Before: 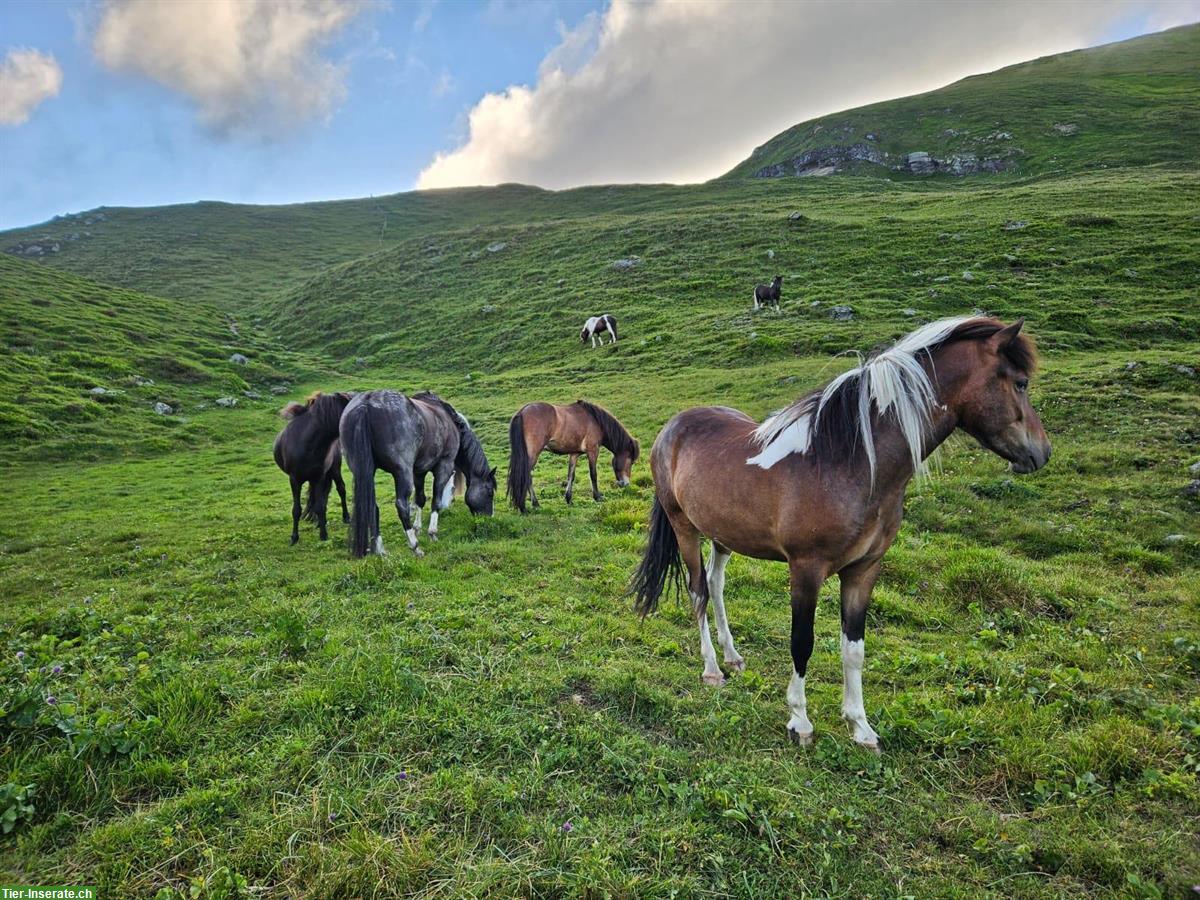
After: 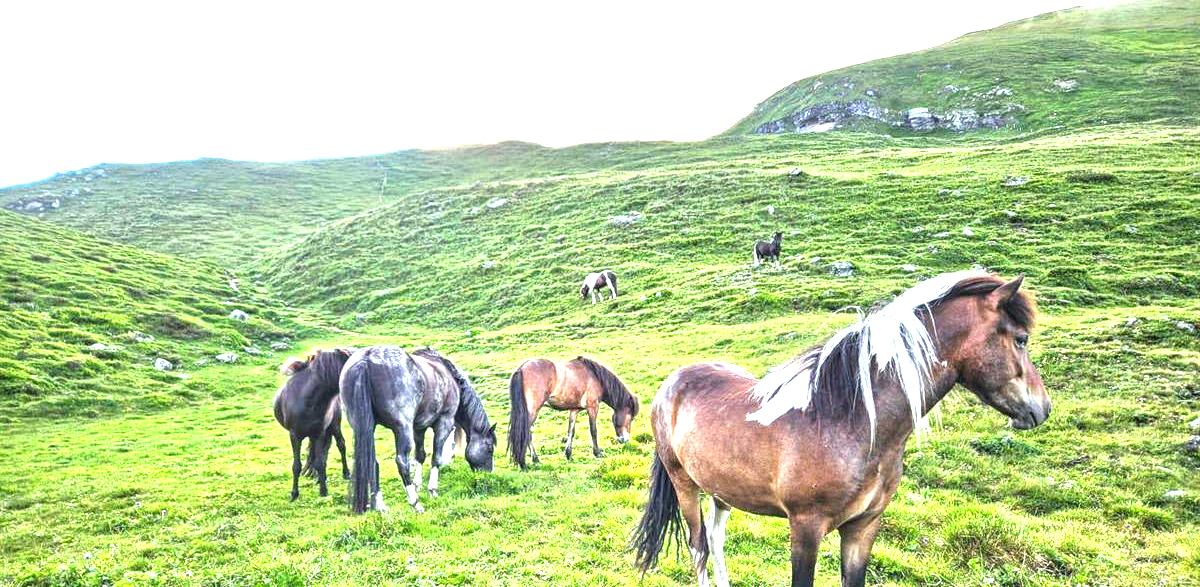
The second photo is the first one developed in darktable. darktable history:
exposure: exposure 2.186 EV, compensate exposure bias true, compensate highlight preservation false
crop and rotate: top 4.973%, bottom 29.804%
local contrast: on, module defaults
